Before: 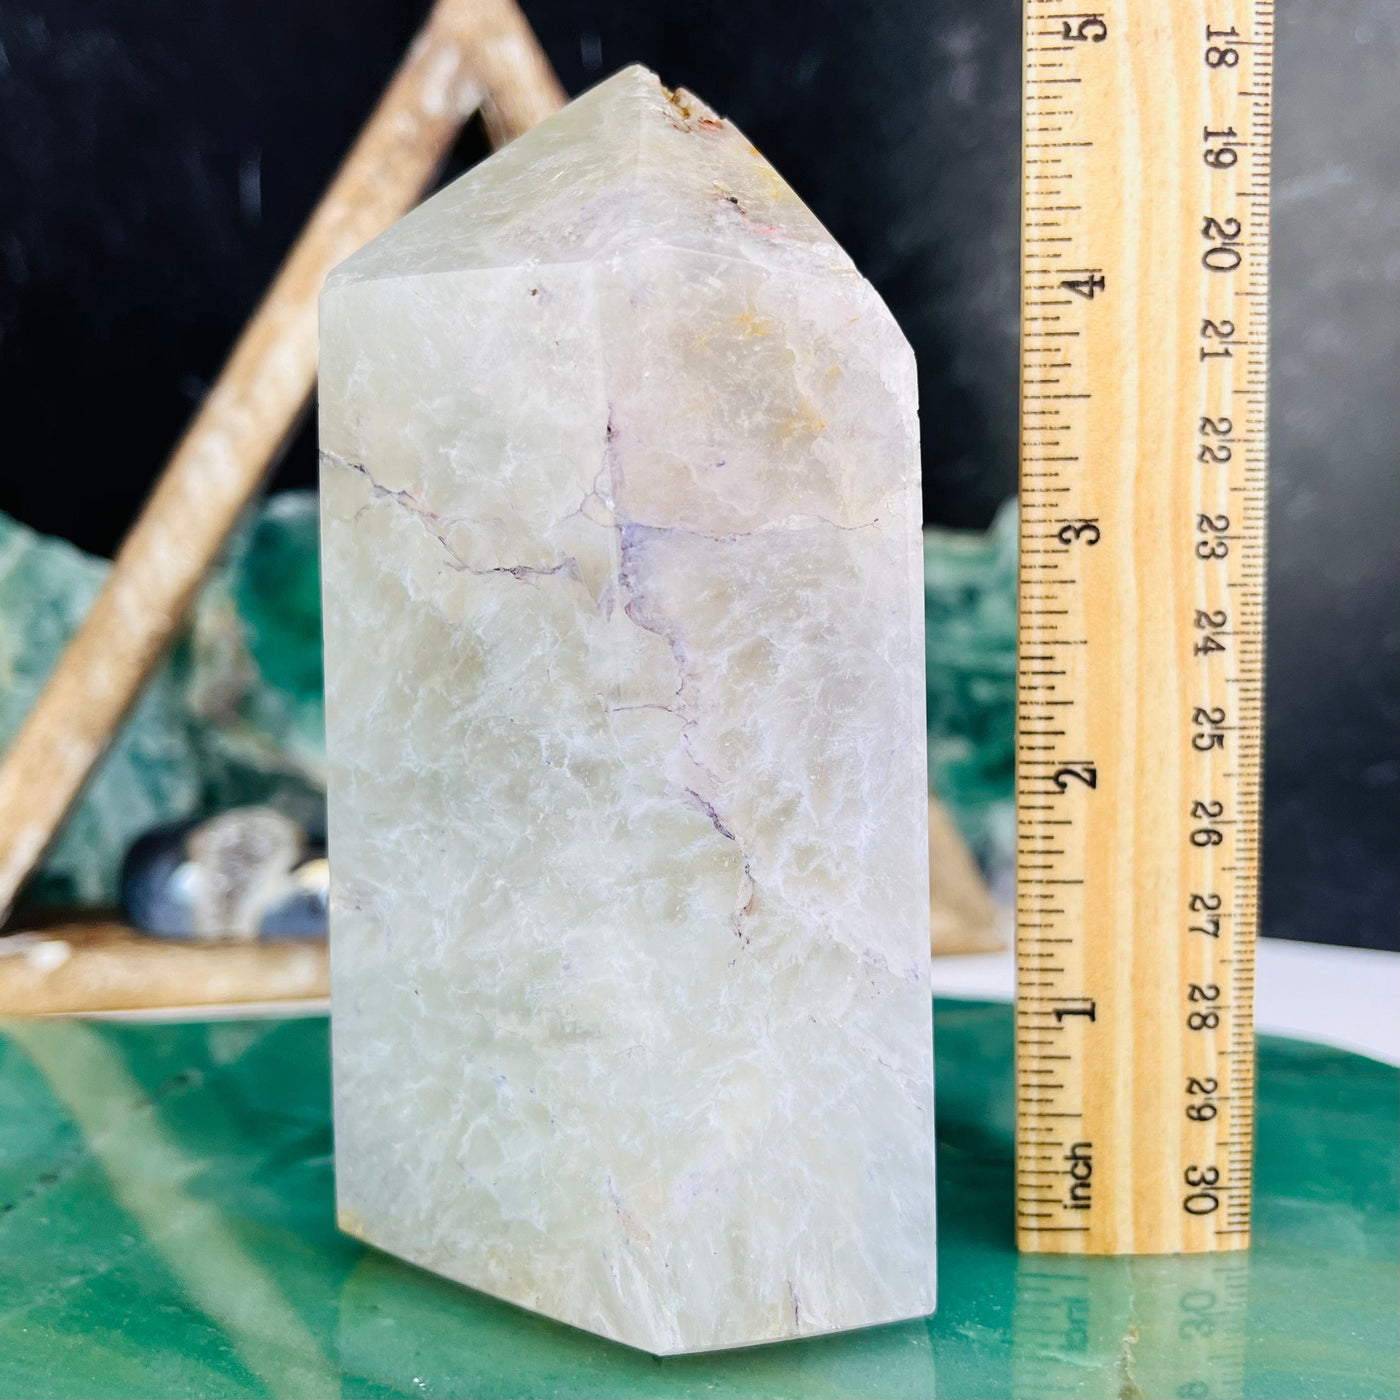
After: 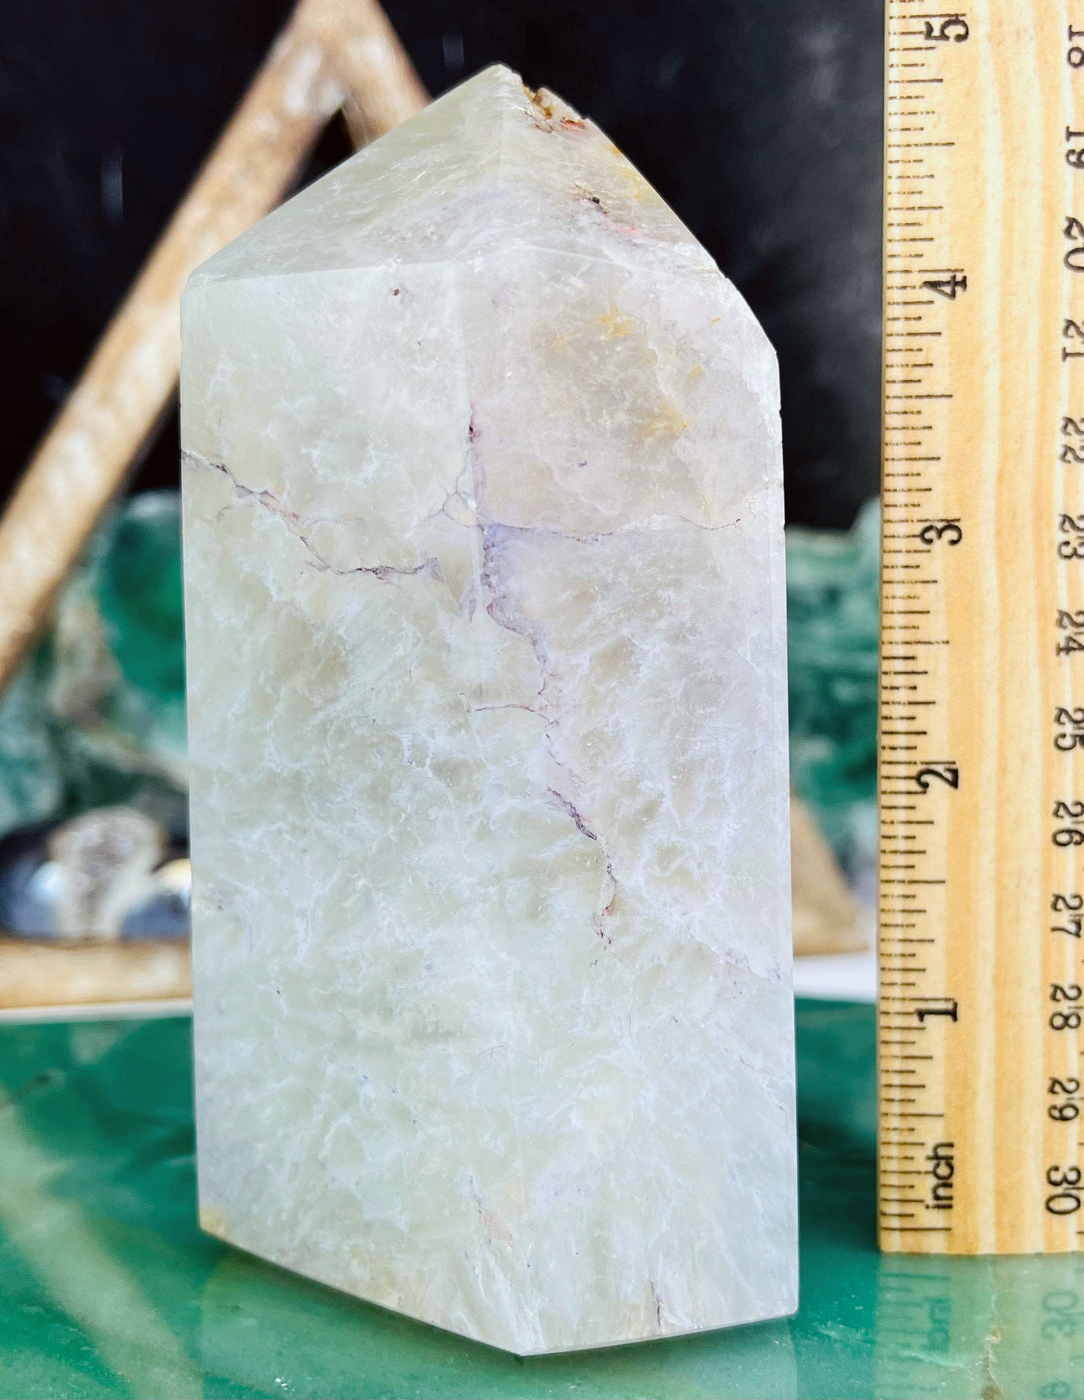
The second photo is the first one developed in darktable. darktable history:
color correction: highlights a* -2.73, highlights b* -2.09, shadows a* 2.41, shadows b* 2.73
crop: left 9.88%, right 12.664%
